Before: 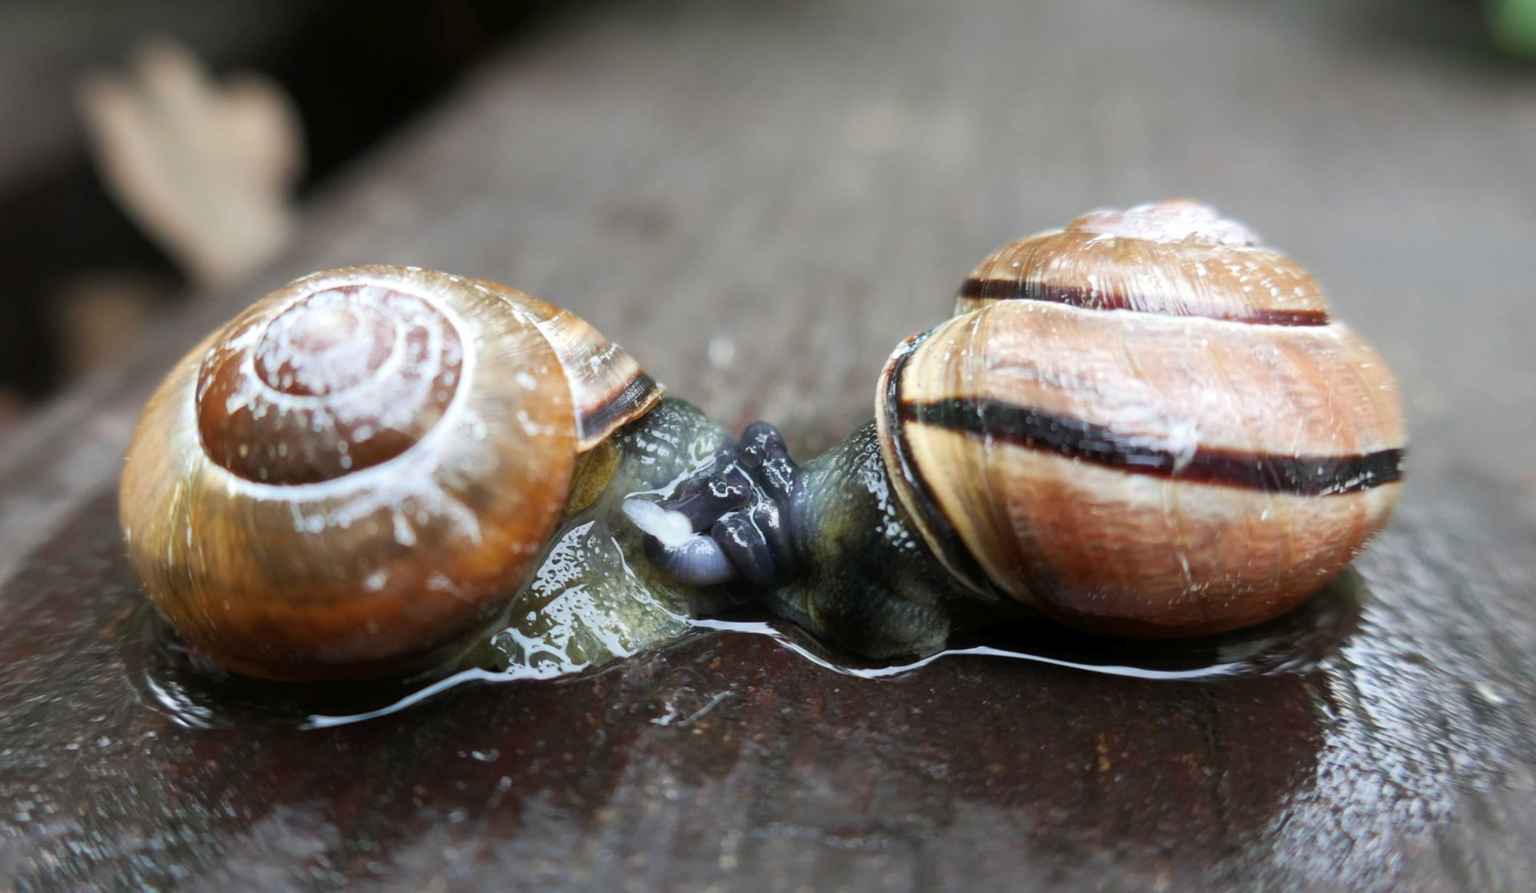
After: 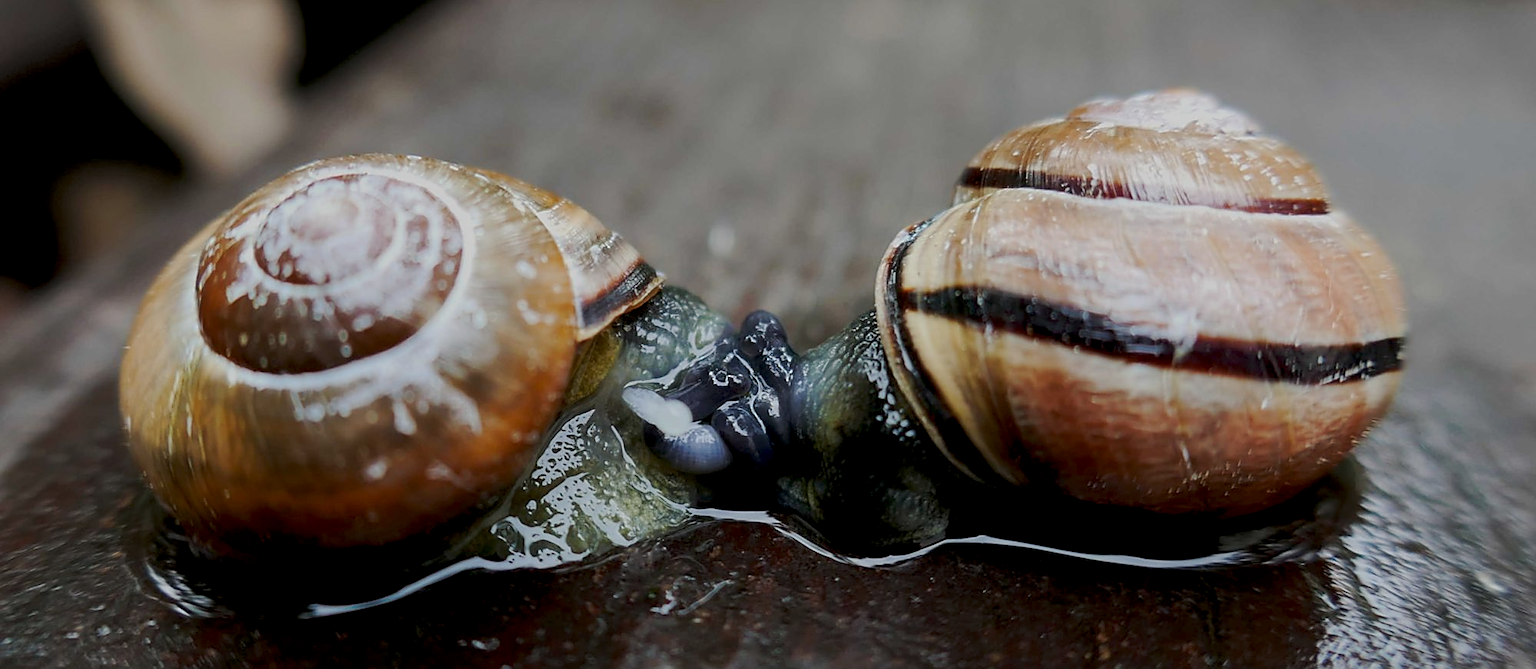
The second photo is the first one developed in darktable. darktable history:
exposure: black level correction 0.011, exposure -0.478 EV, compensate highlight preservation false
tone curve: curves: ch0 [(0, 0) (0.003, 0.01) (0.011, 0.014) (0.025, 0.029) (0.044, 0.051) (0.069, 0.072) (0.1, 0.097) (0.136, 0.123) (0.177, 0.16) (0.224, 0.2) (0.277, 0.248) (0.335, 0.305) (0.399, 0.37) (0.468, 0.454) (0.543, 0.534) (0.623, 0.609) (0.709, 0.681) (0.801, 0.752) (0.898, 0.841) (1, 1)], preserve colors none
crop and rotate: top 12.5%, bottom 12.5%
sharpen: radius 1.4, amount 1.25, threshold 0.7
local contrast: highlights 61%, shadows 106%, detail 107%, midtone range 0.529
